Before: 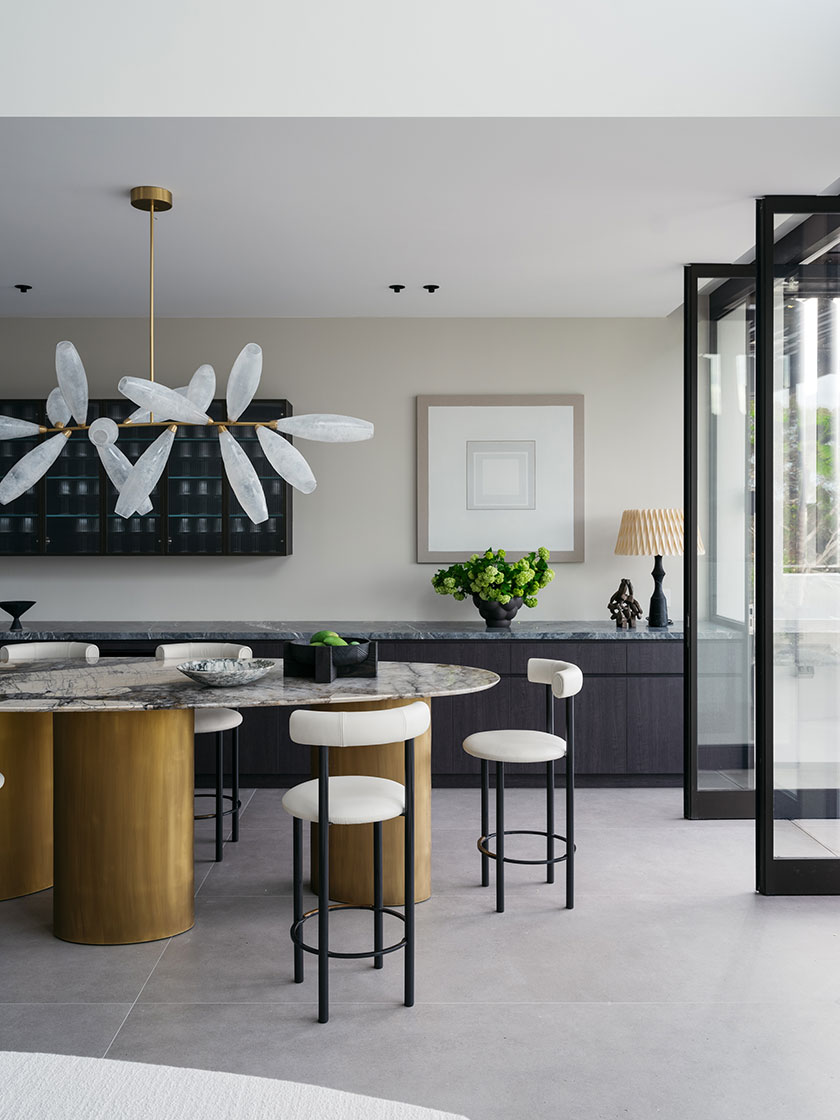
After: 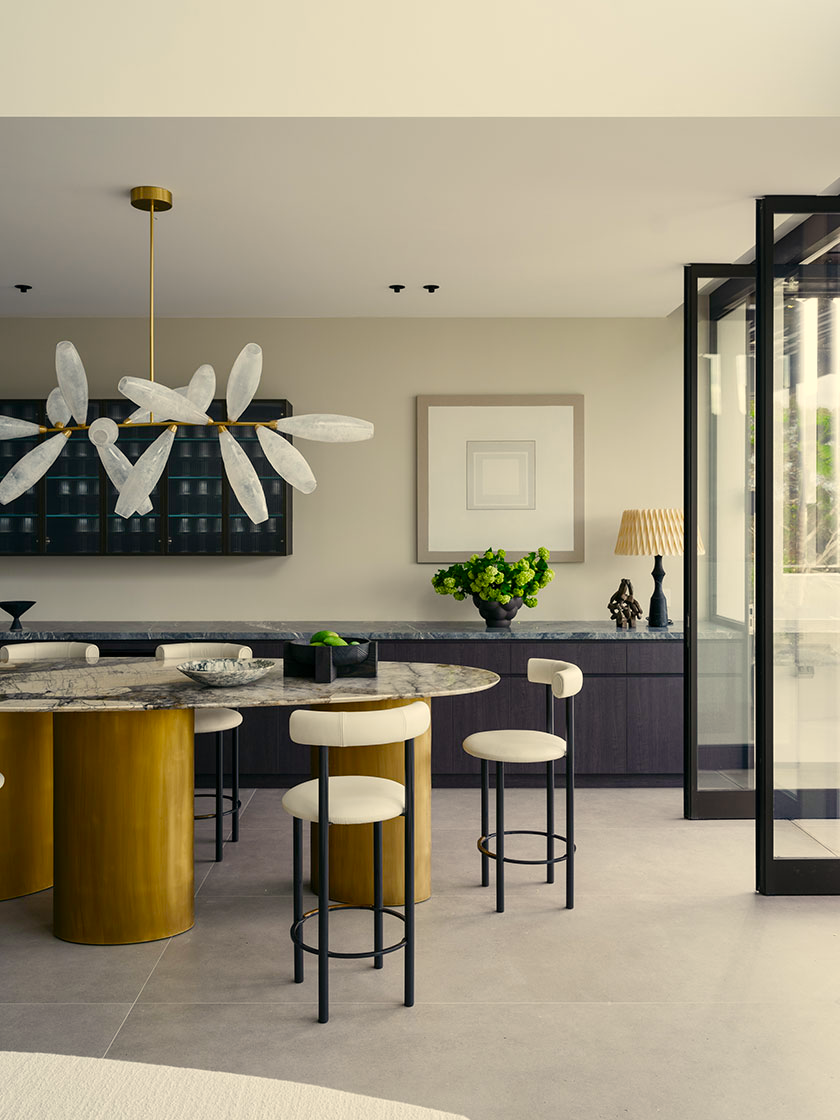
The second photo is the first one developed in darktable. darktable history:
color balance rgb: perceptual saturation grading › global saturation 20%, perceptual saturation grading › highlights -25%, perceptual saturation grading › shadows 50%
color correction: highlights a* 1.39, highlights b* 17.83
